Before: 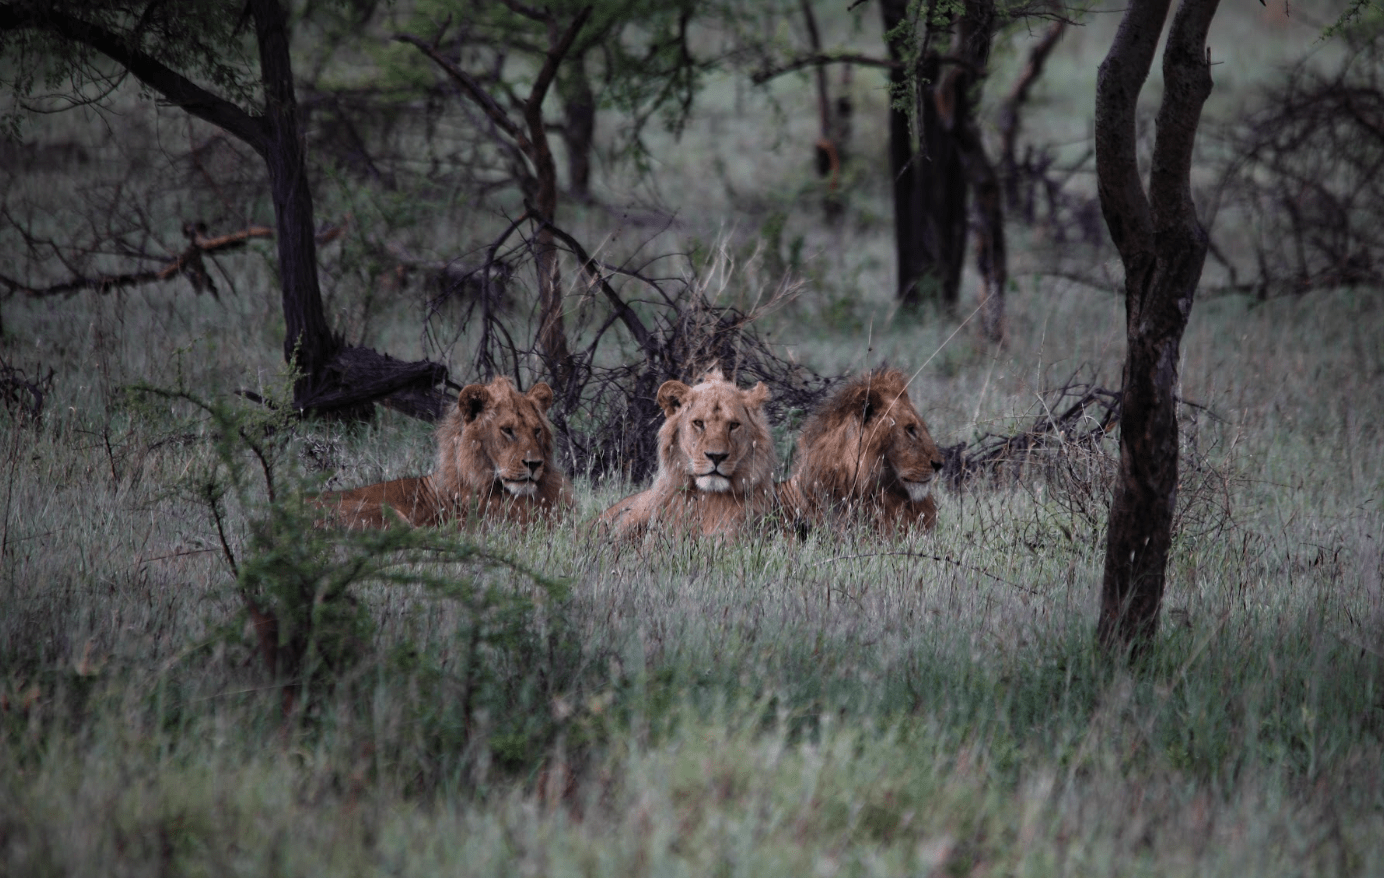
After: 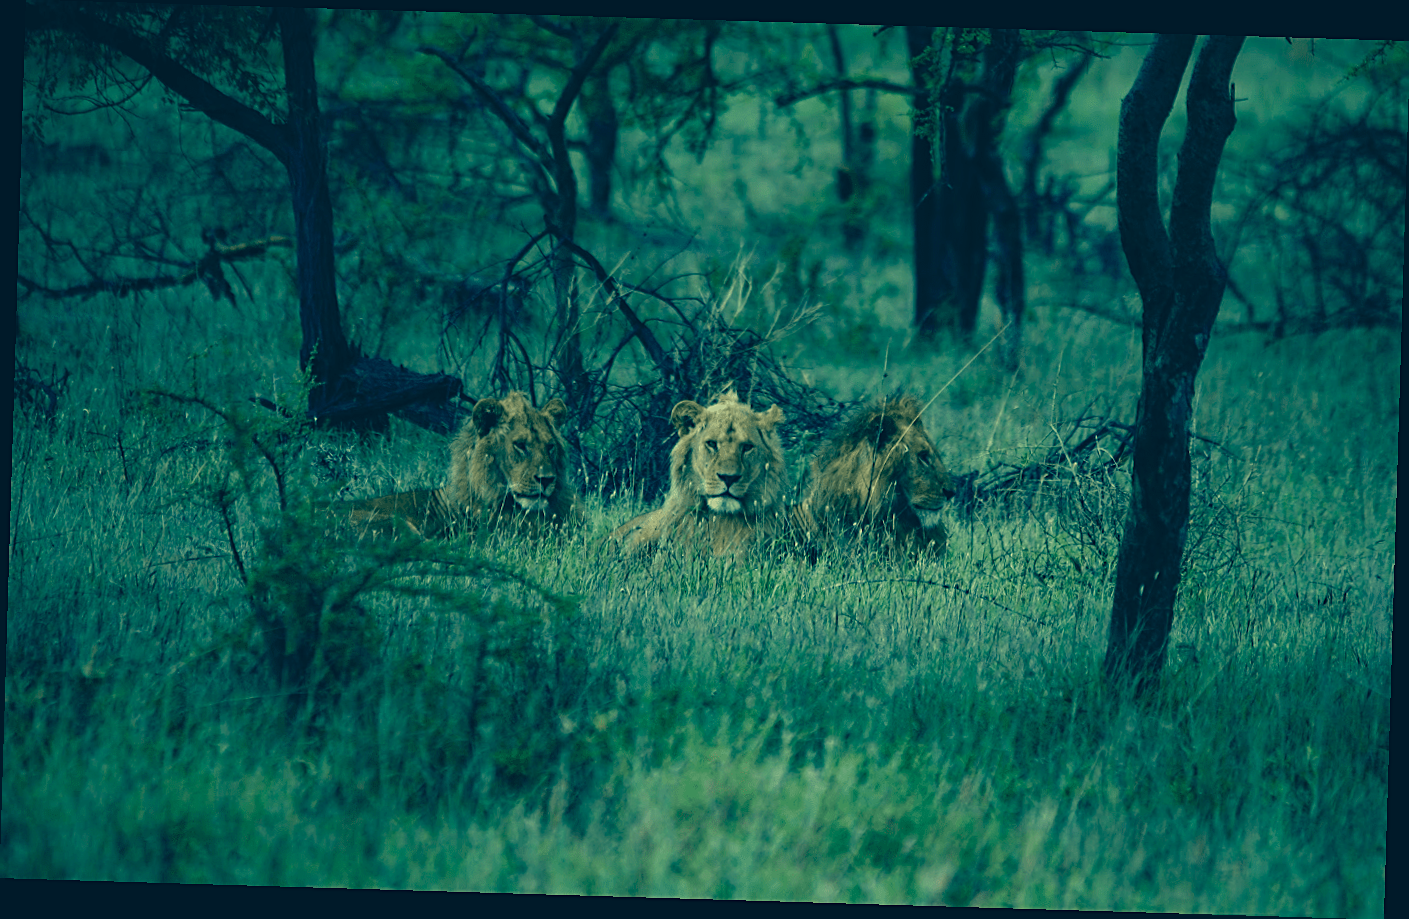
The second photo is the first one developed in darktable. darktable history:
sharpen: on, module defaults
rotate and perspective: rotation 1.72°, automatic cropping off
color correction: highlights a* -15.58, highlights b* 40, shadows a* -40, shadows b* -26.18
